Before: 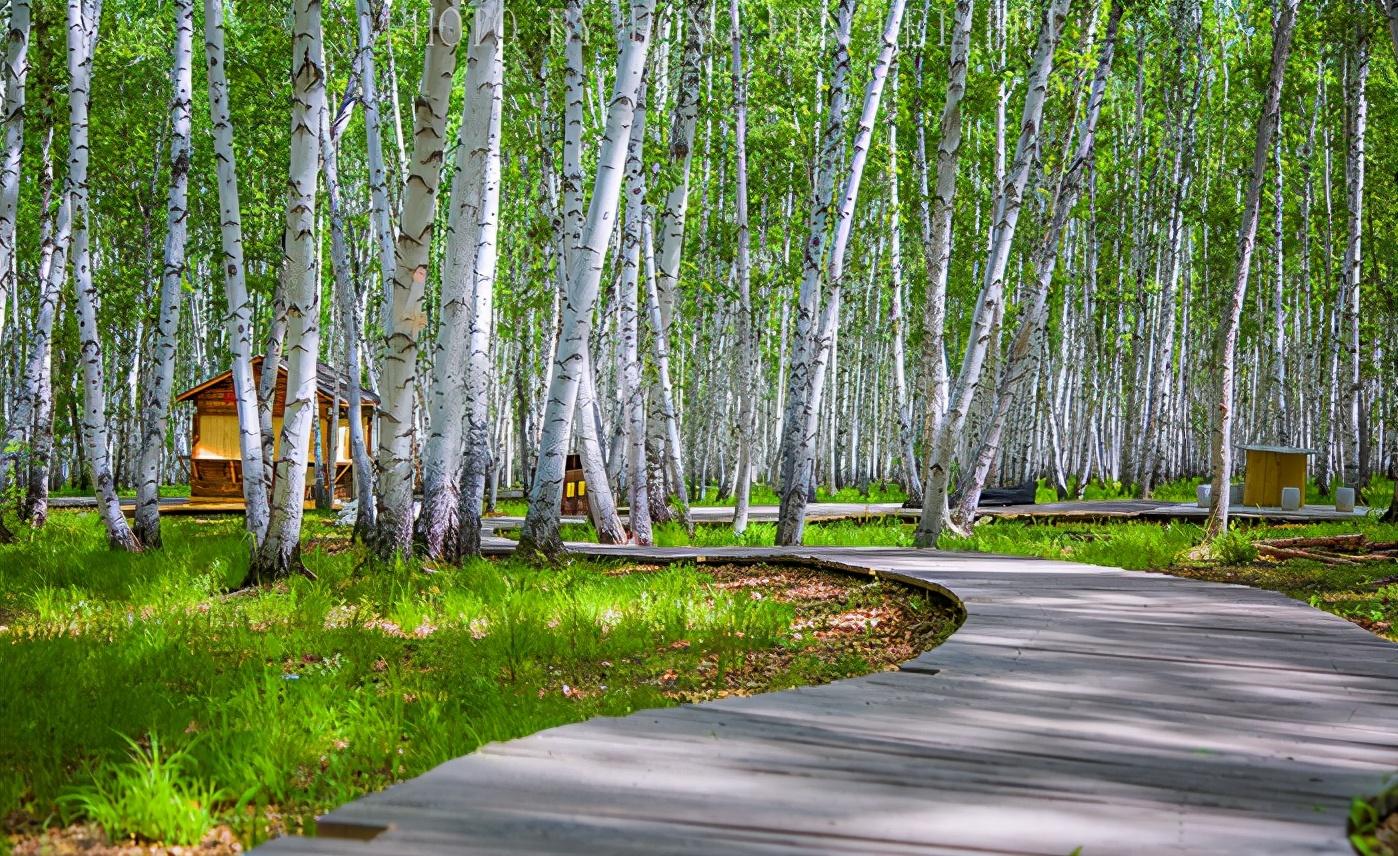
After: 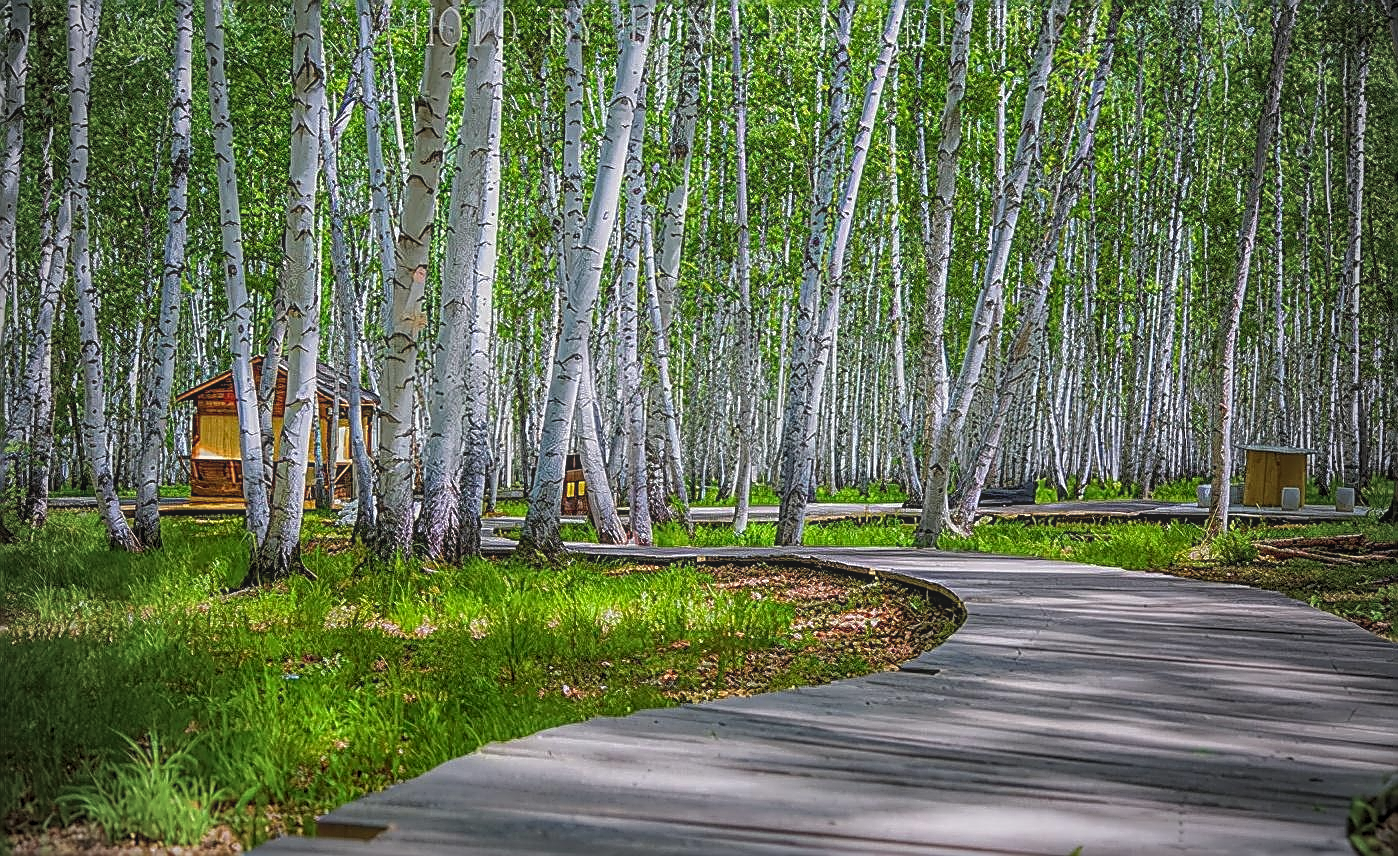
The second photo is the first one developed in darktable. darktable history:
local contrast: highlights 66%, shadows 33%, detail 166%, midtone range 0.2
exposure: exposure -0.293 EV, compensate highlight preservation false
base curve: curves: ch0 [(0, 0) (0.303, 0.277) (1, 1)]
vignetting: fall-off start 71.74%
sharpen: radius 1.685, amount 1.294
